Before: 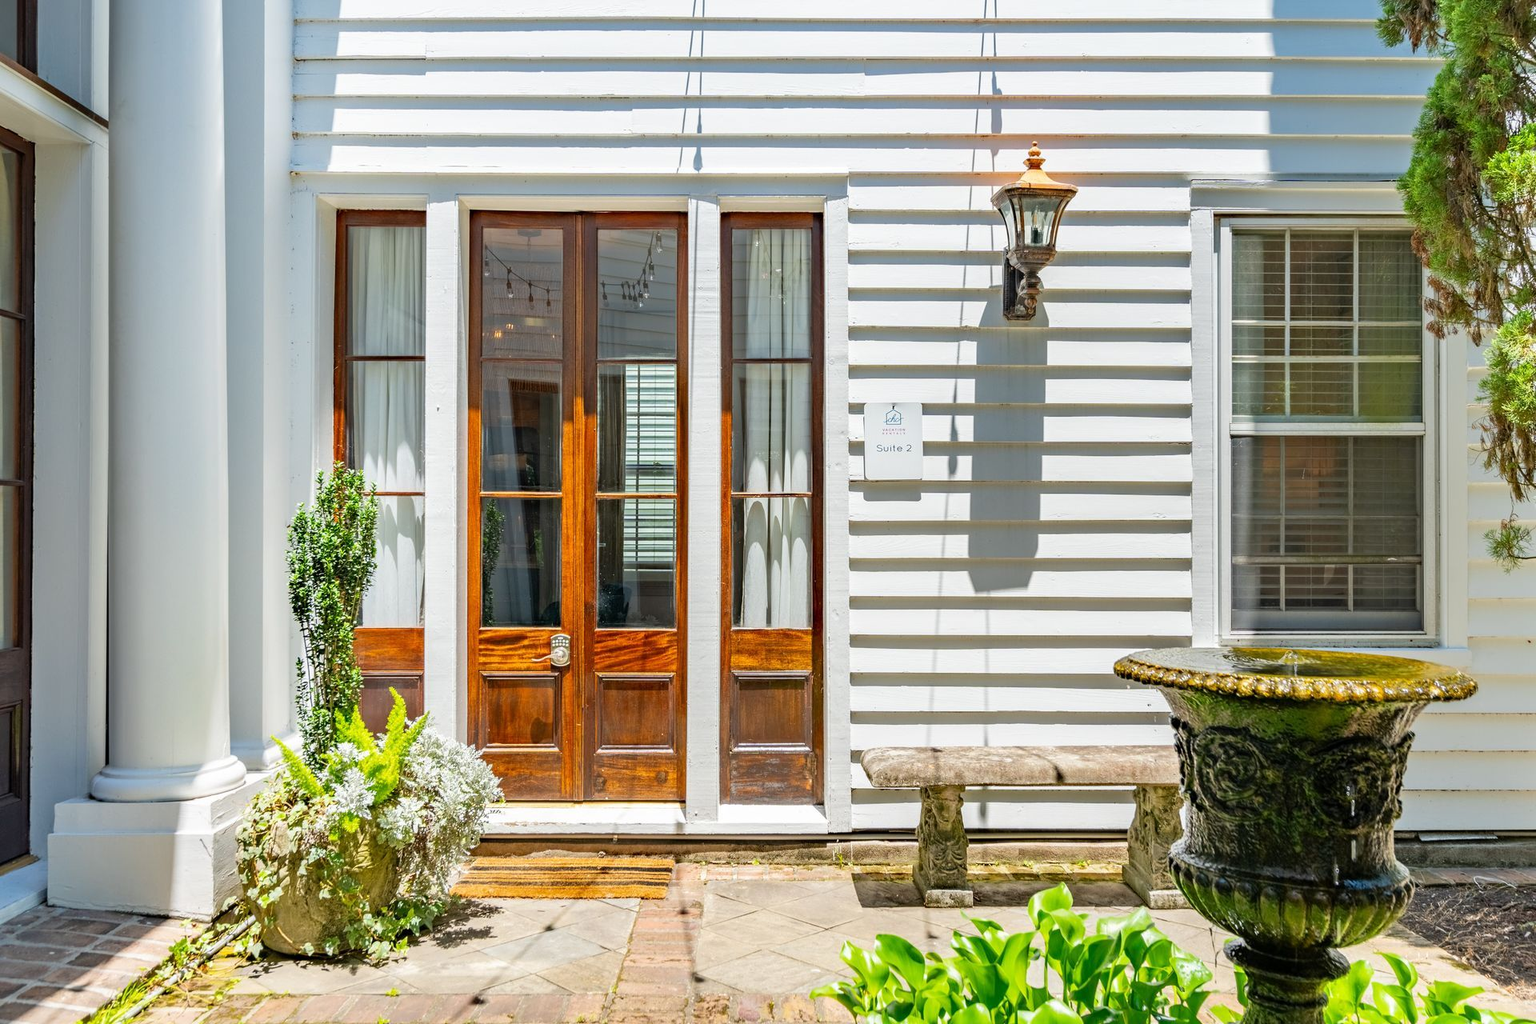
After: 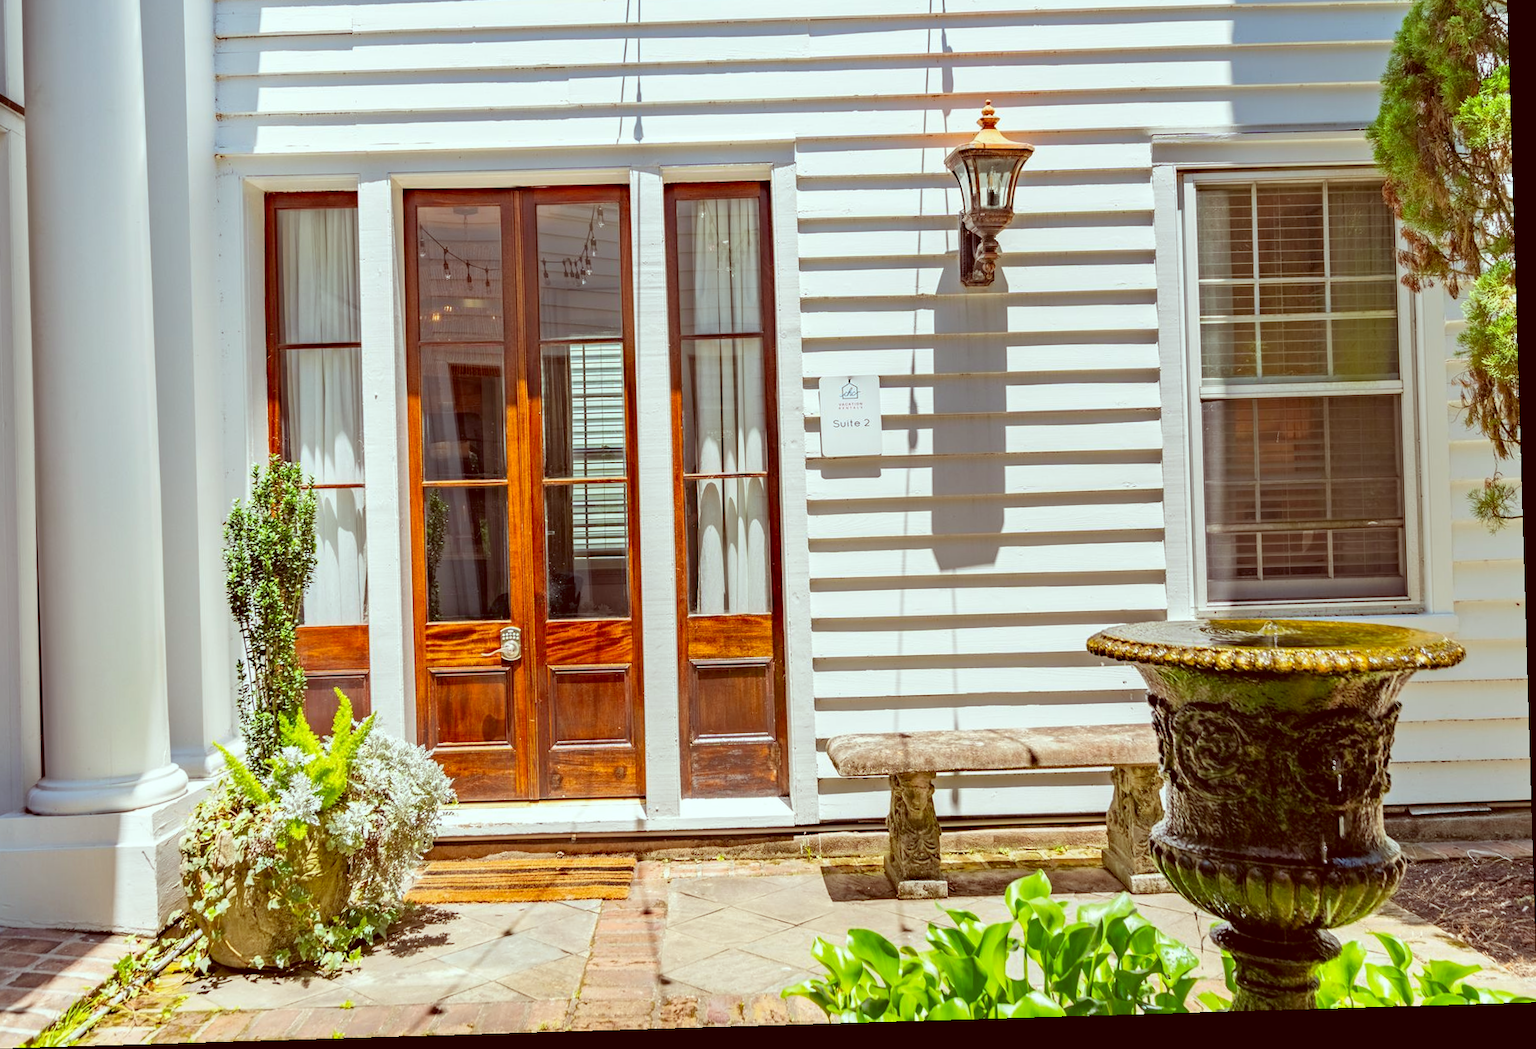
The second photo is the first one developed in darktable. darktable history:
crop and rotate: angle 1.73°, left 5.692%, top 5.672%
color correction: highlights a* -7.02, highlights b* -0.143, shadows a* 20.21, shadows b* 11.27
